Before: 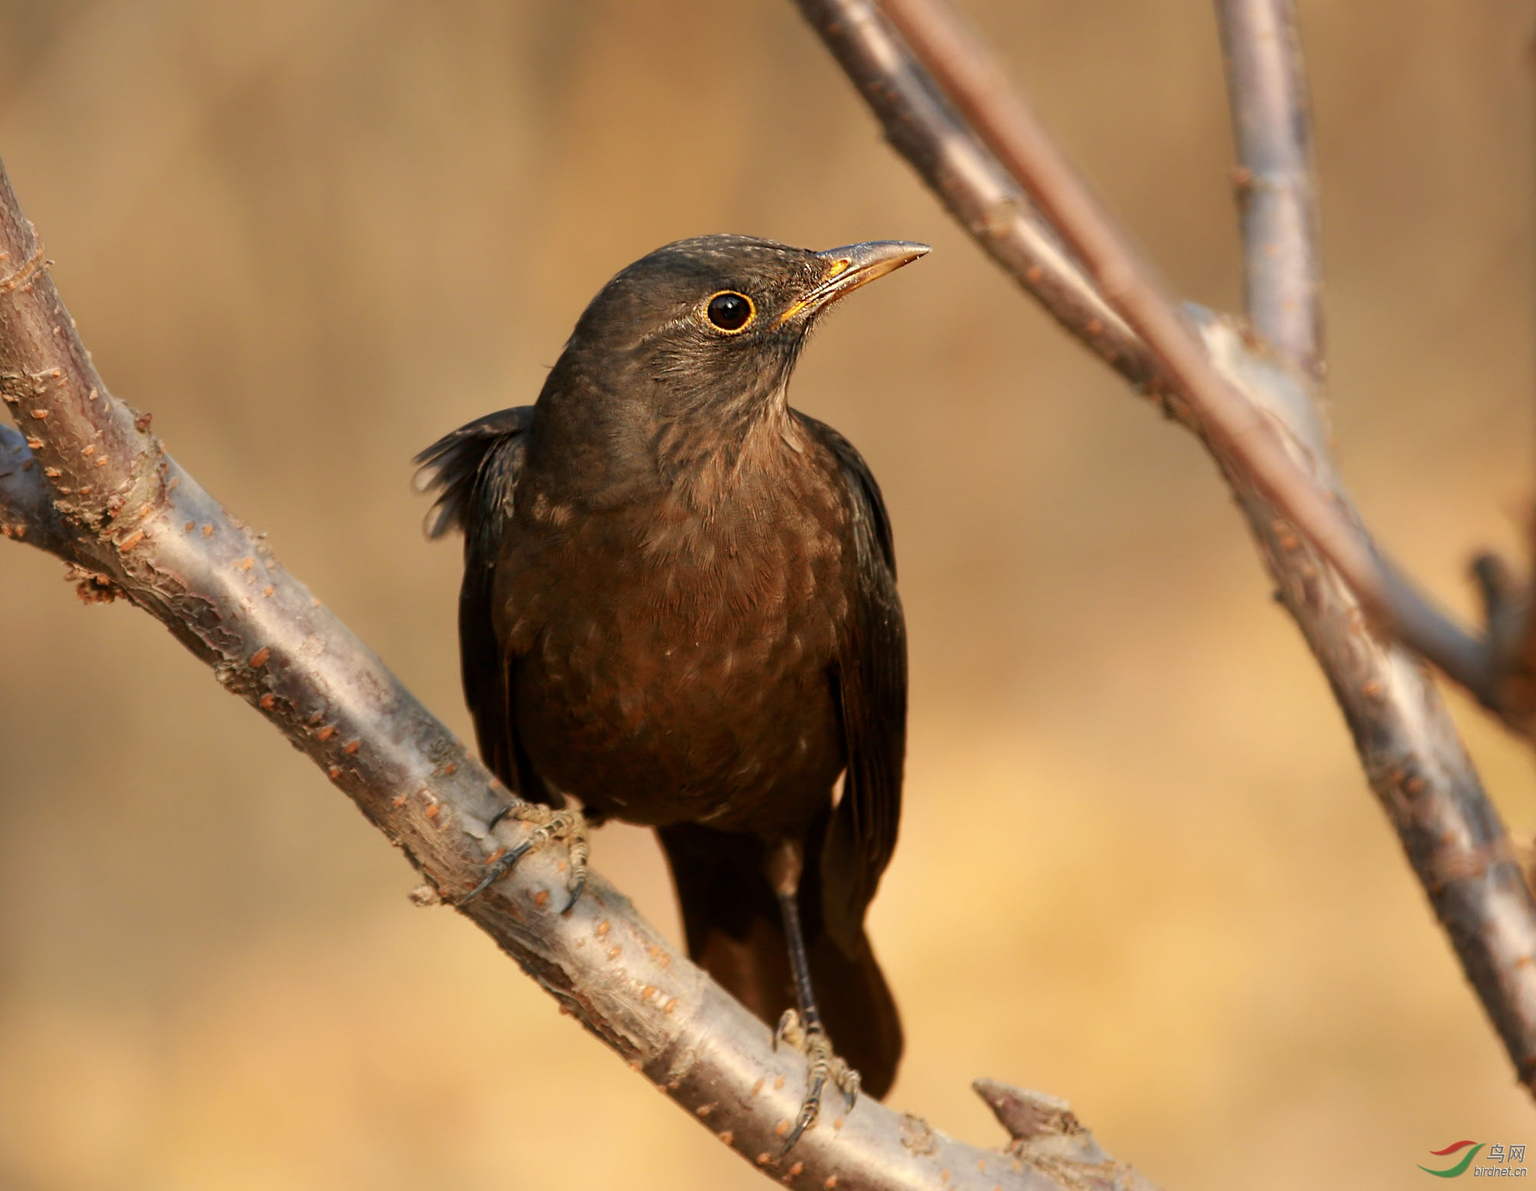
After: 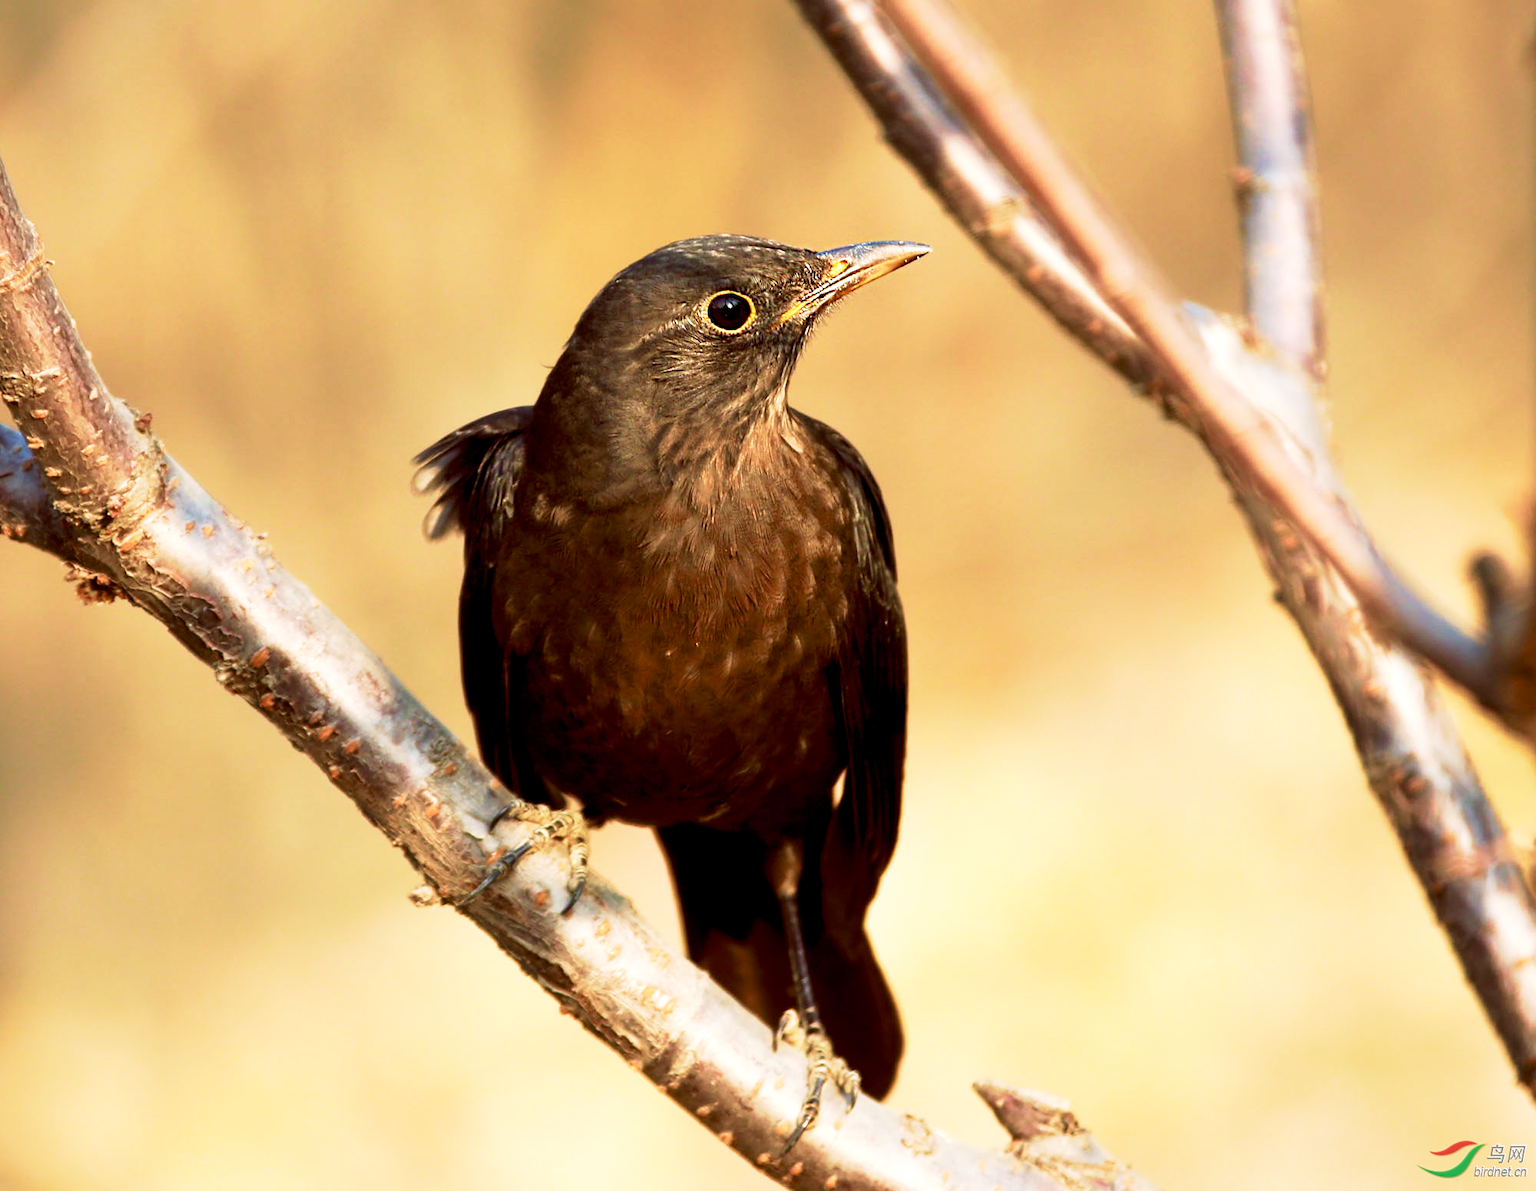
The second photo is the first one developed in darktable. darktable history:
velvia: strength 44.62%
base curve: curves: ch0 [(0, 0) (0.005, 0.002) (0.193, 0.295) (0.399, 0.664) (0.75, 0.928) (1, 1)], preserve colors none
contrast brightness saturation: saturation -0.056
color balance rgb: power › luminance -7.794%, power › chroma 2.243%, power › hue 223.7°, global offset › luminance -0.181%, global offset › chroma 0.262%, perceptual saturation grading › global saturation -0.061%, perceptual brilliance grading › global brilliance 11.971%
